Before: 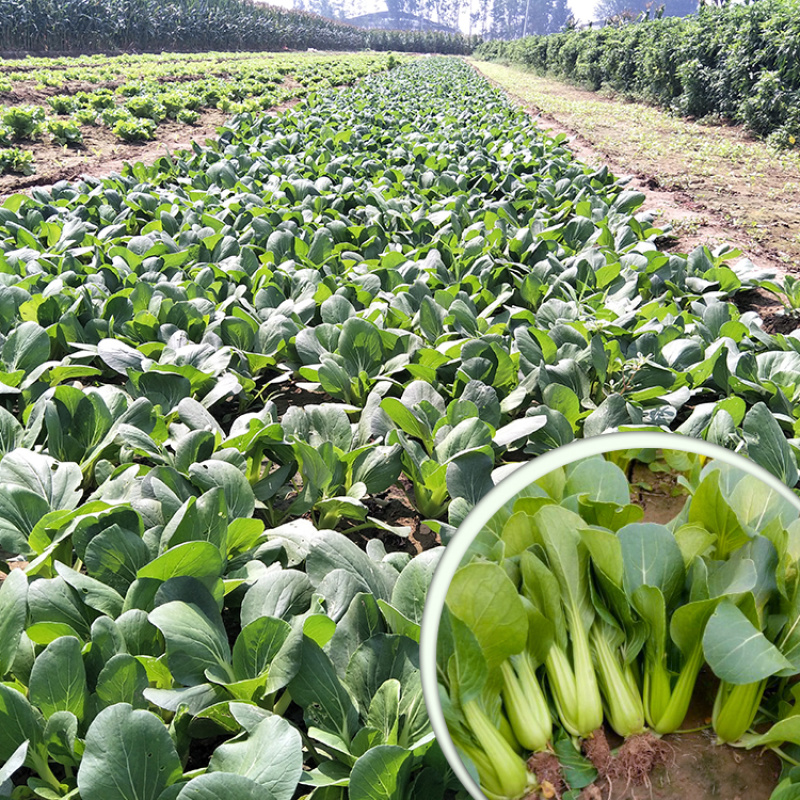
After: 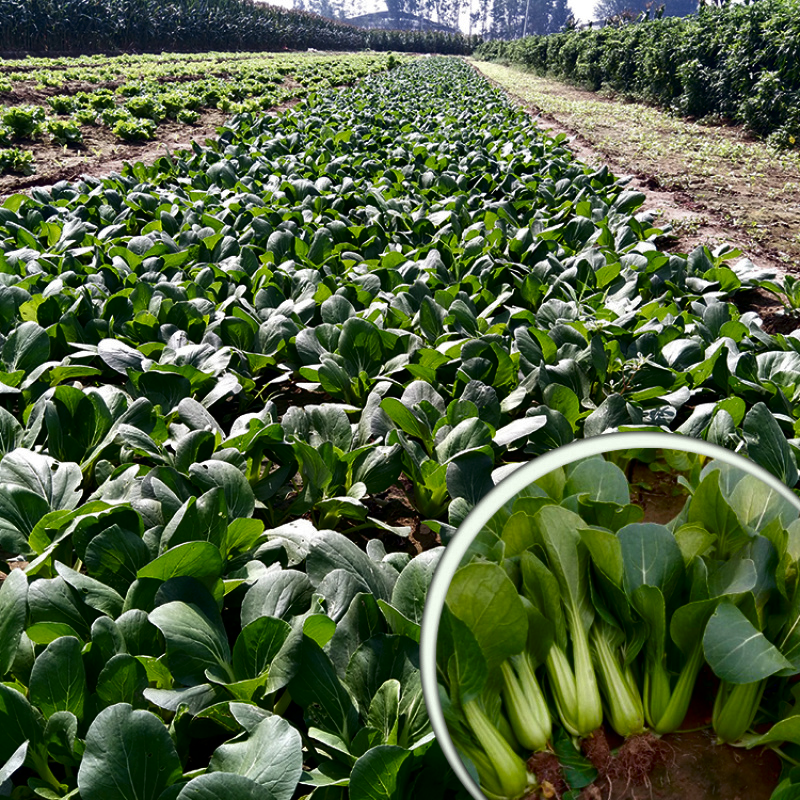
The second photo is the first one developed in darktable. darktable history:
contrast brightness saturation: brightness -0.533
